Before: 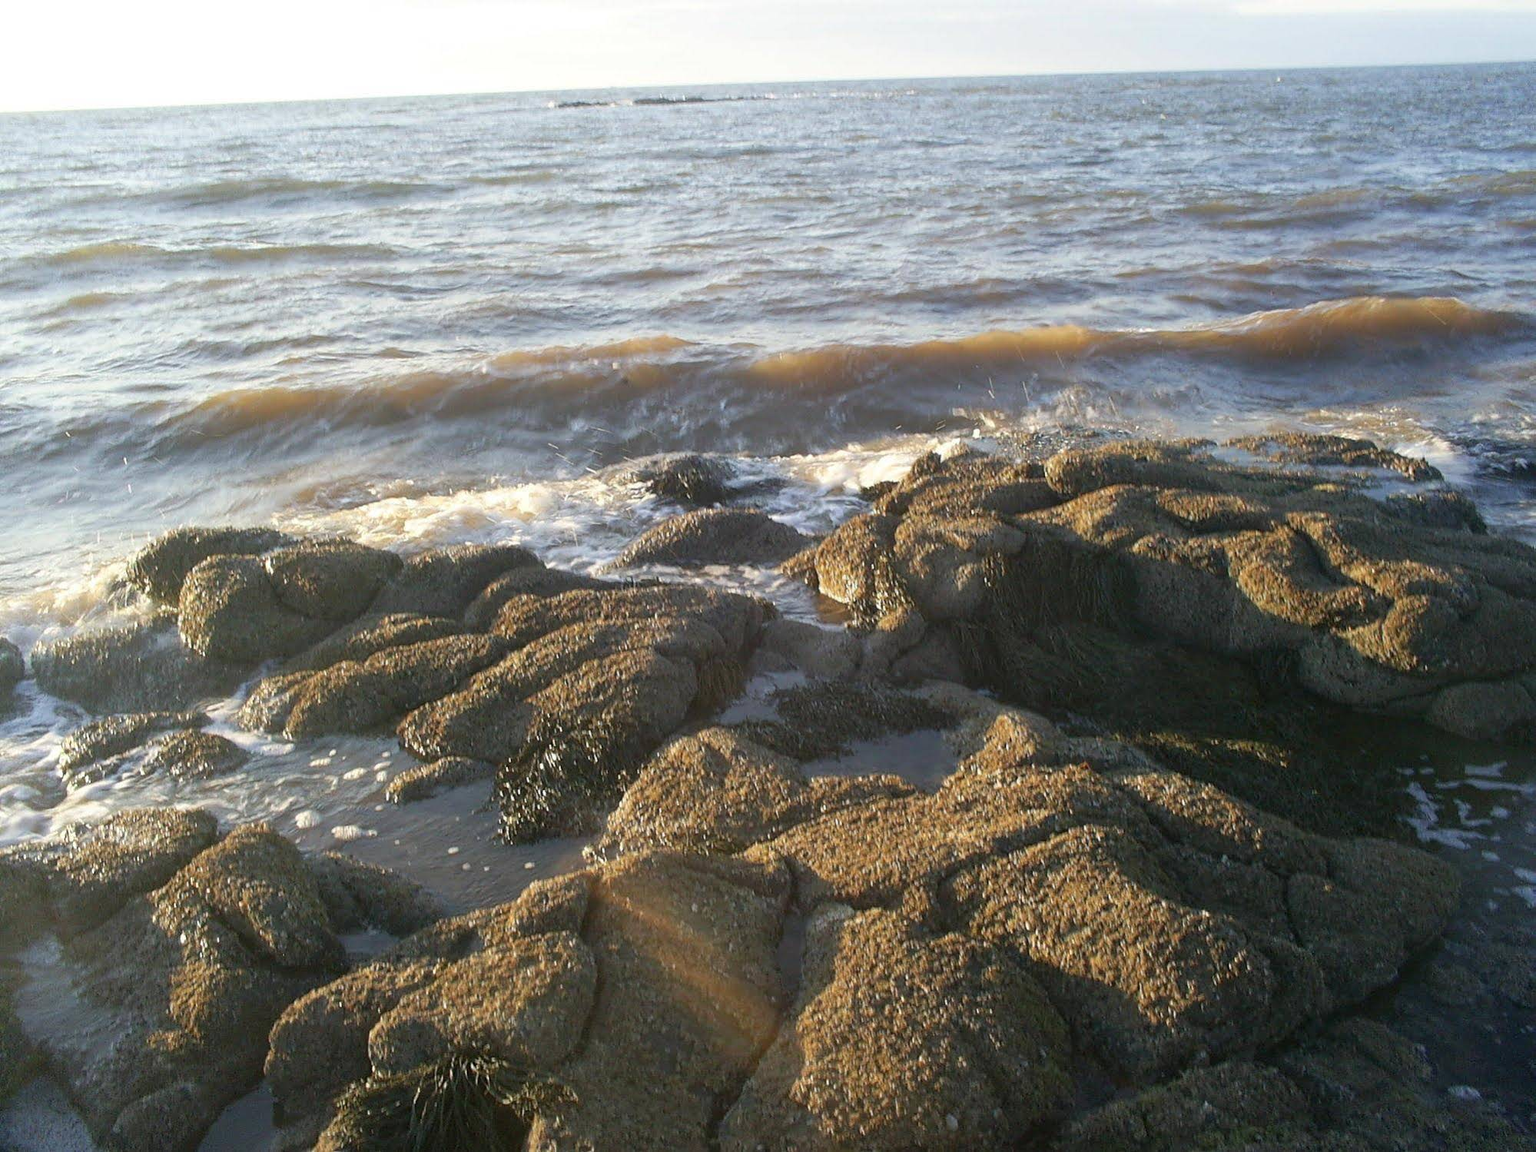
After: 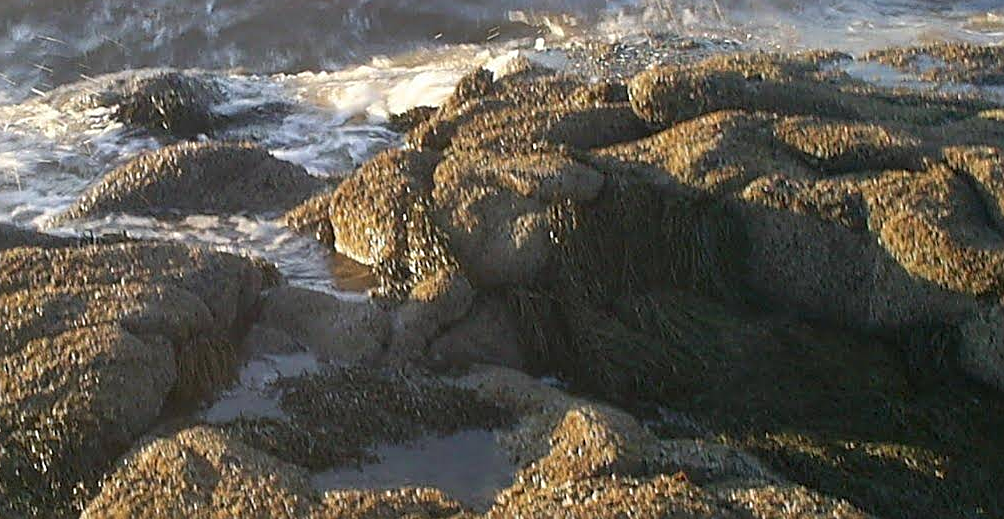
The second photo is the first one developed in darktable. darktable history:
crop: left 36.607%, top 34.735%, right 13.146%, bottom 30.611%
sharpen: on, module defaults
